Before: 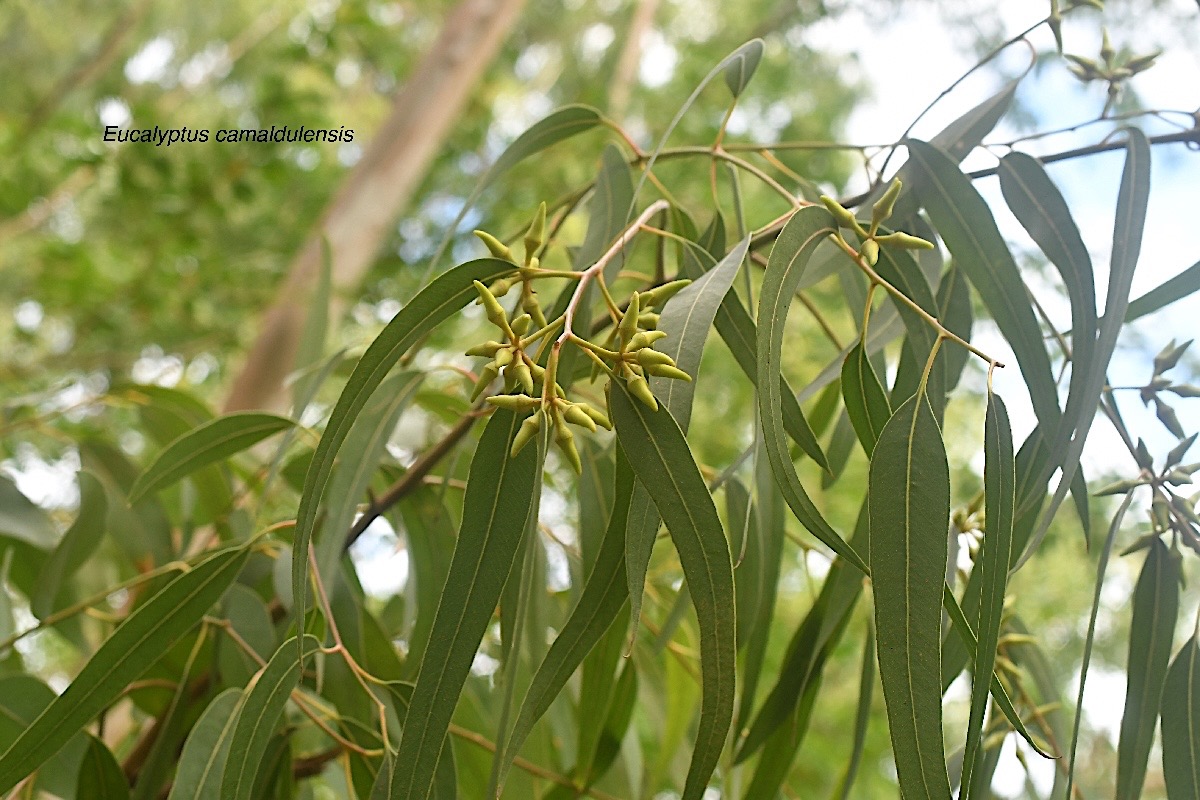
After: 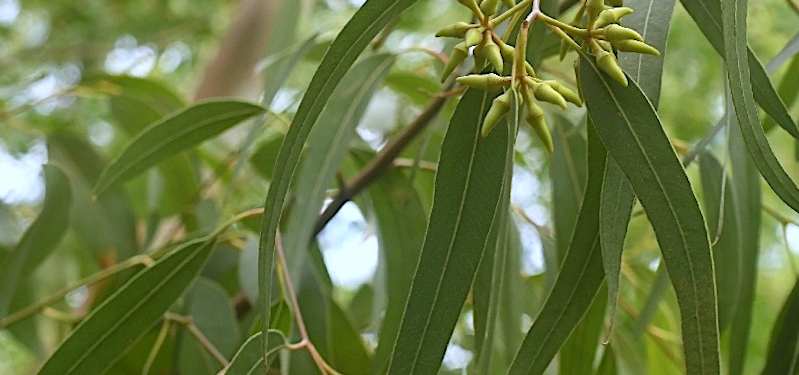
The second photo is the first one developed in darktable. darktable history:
crop: top 36.498%, right 27.964%, bottom 14.995%
white balance: red 0.926, green 1.003, blue 1.133
rotate and perspective: rotation -1.68°, lens shift (vertical) -0.146, crop left 0.049, crop right 0.912, crop top 0.032, crop bottom 0.96
